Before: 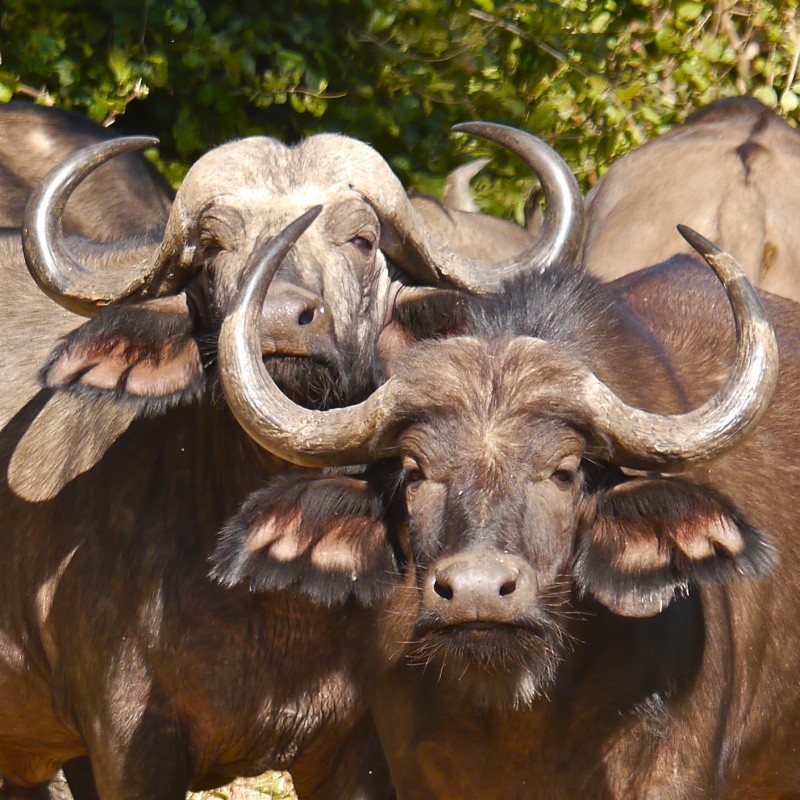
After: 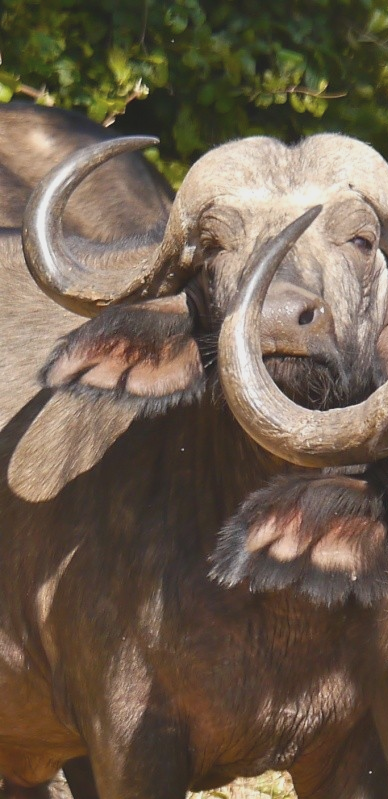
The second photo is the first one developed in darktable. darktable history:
crop and rotate: left 0.003%, top 0%, right 51.375%
contrast brightness saturation: contrast -0.141, brightness 0.043, saturation -0.119
